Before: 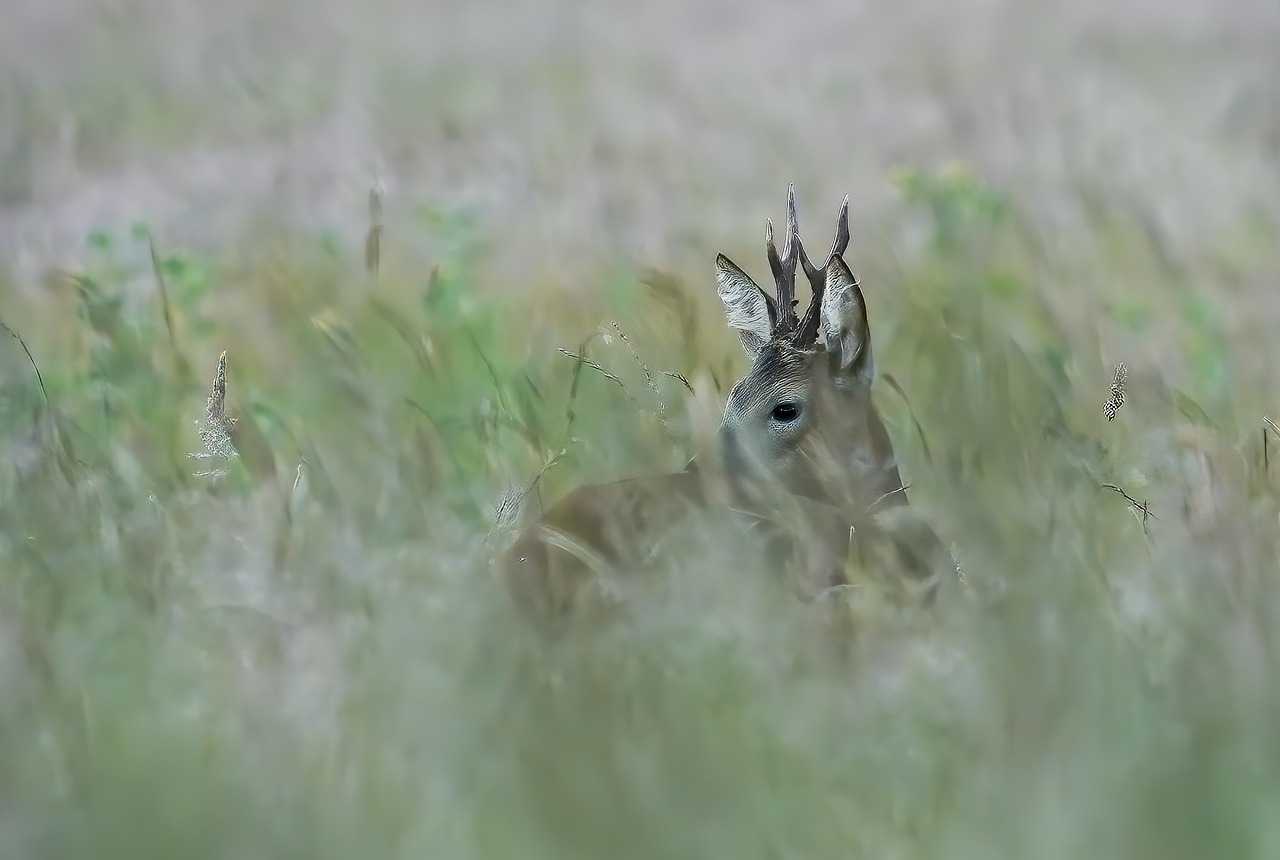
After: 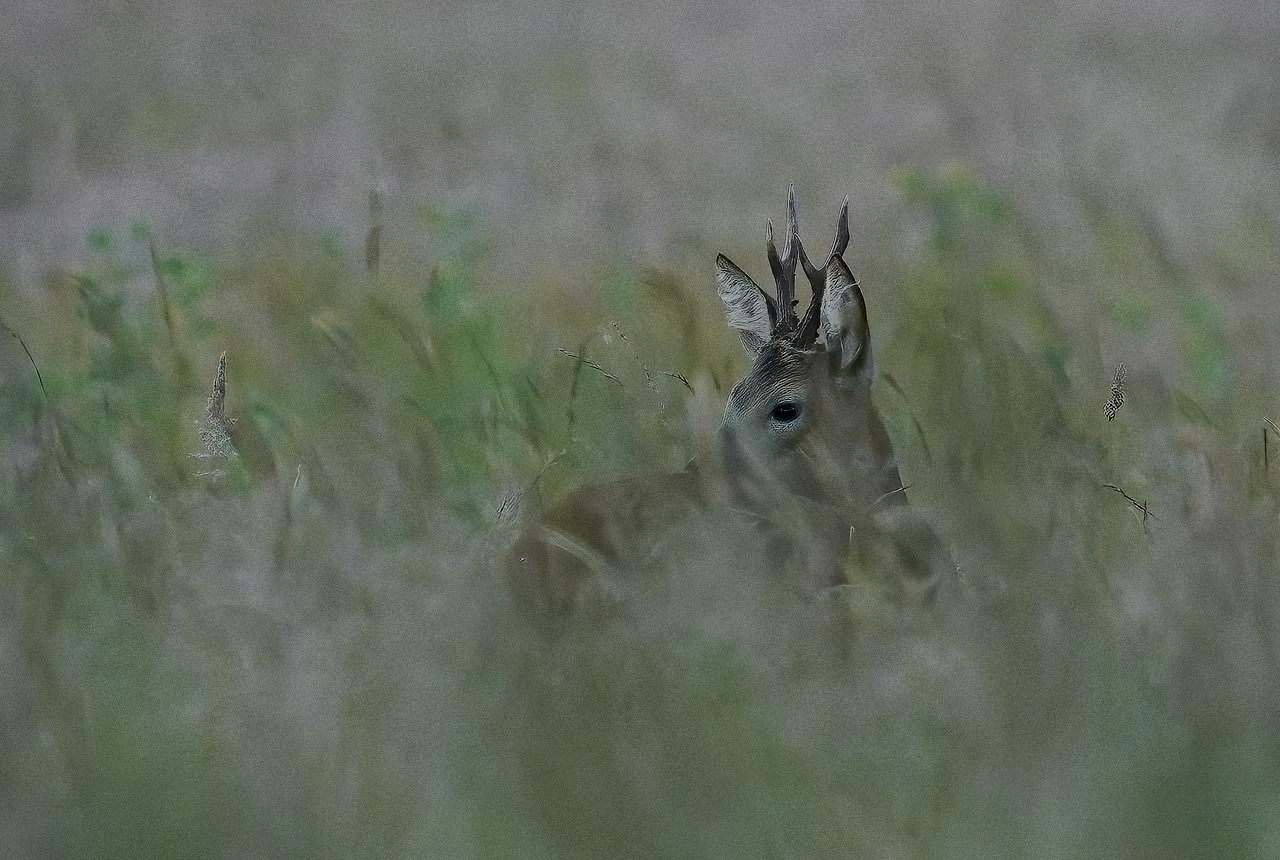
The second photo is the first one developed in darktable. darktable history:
grain: strength 26%
exposure: exposure -1 EV, compensate highlight preservation false
